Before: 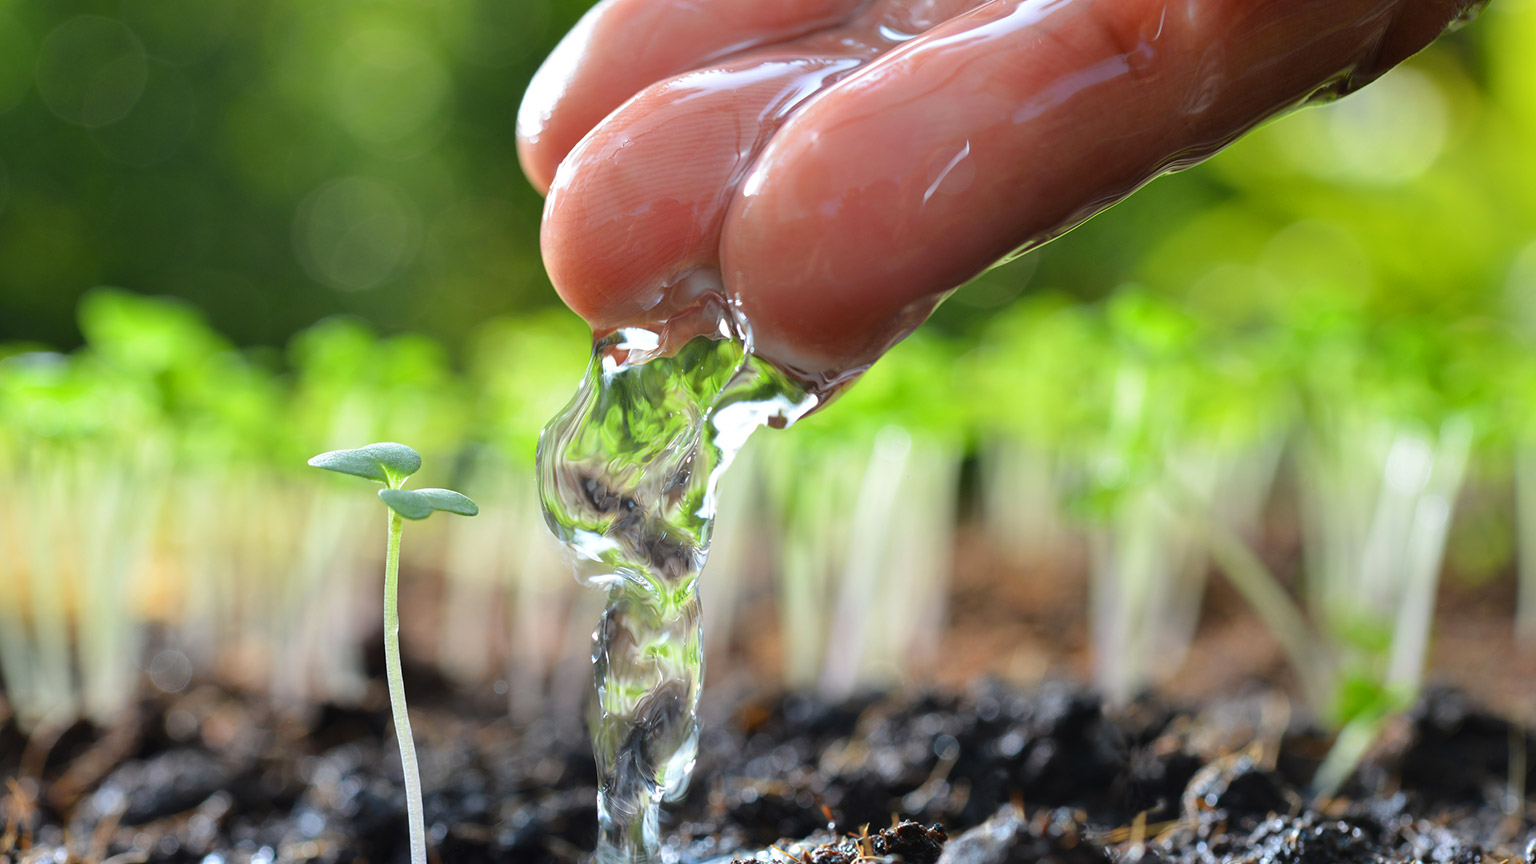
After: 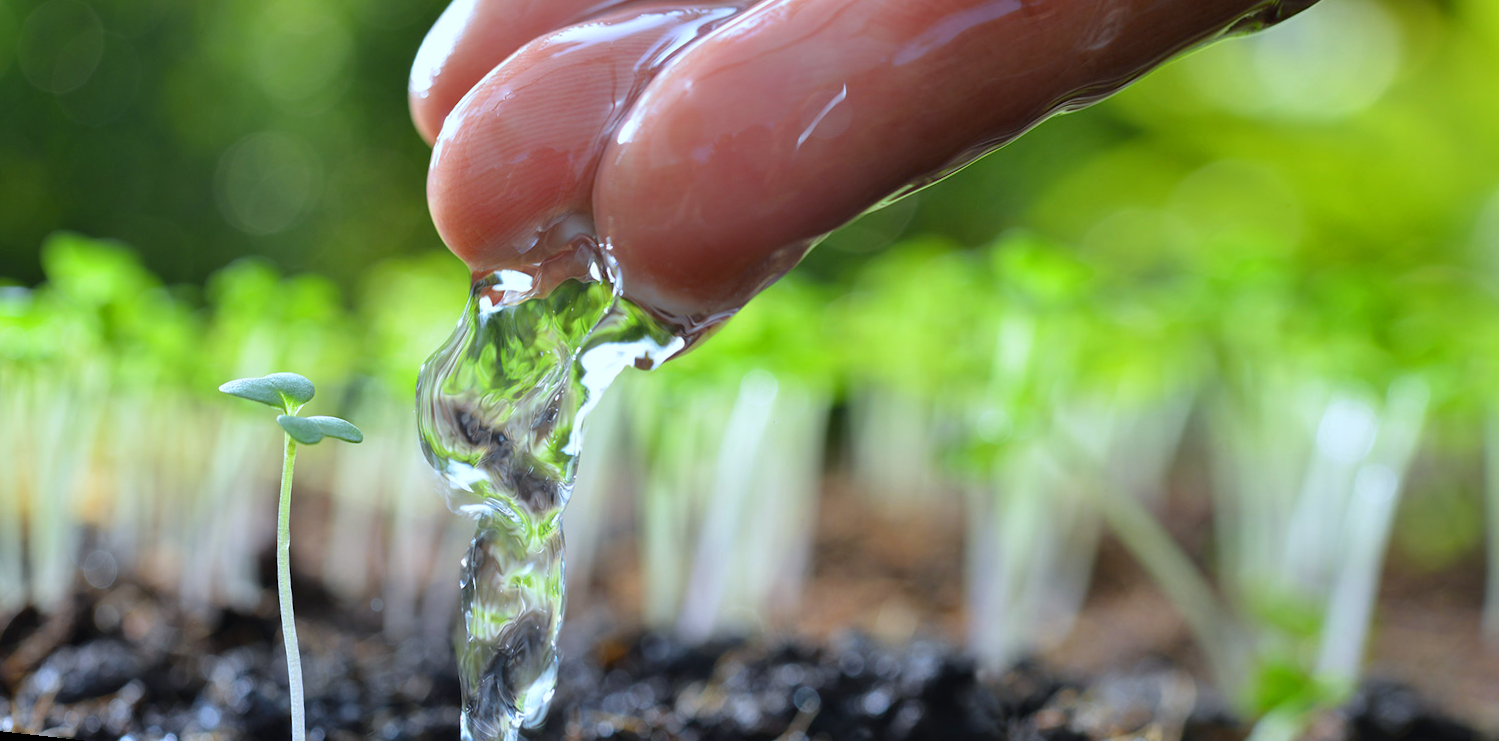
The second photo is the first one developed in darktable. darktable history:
white balance: red 0.924, blue 1.095
rotate and perspective: rotation 1.69°, lens shift (vertical) -0.023, lens shift (horizontal) -0.291, crop left 0.025, crop right 0.988, crop top 0.092, crop bottom 0.842
